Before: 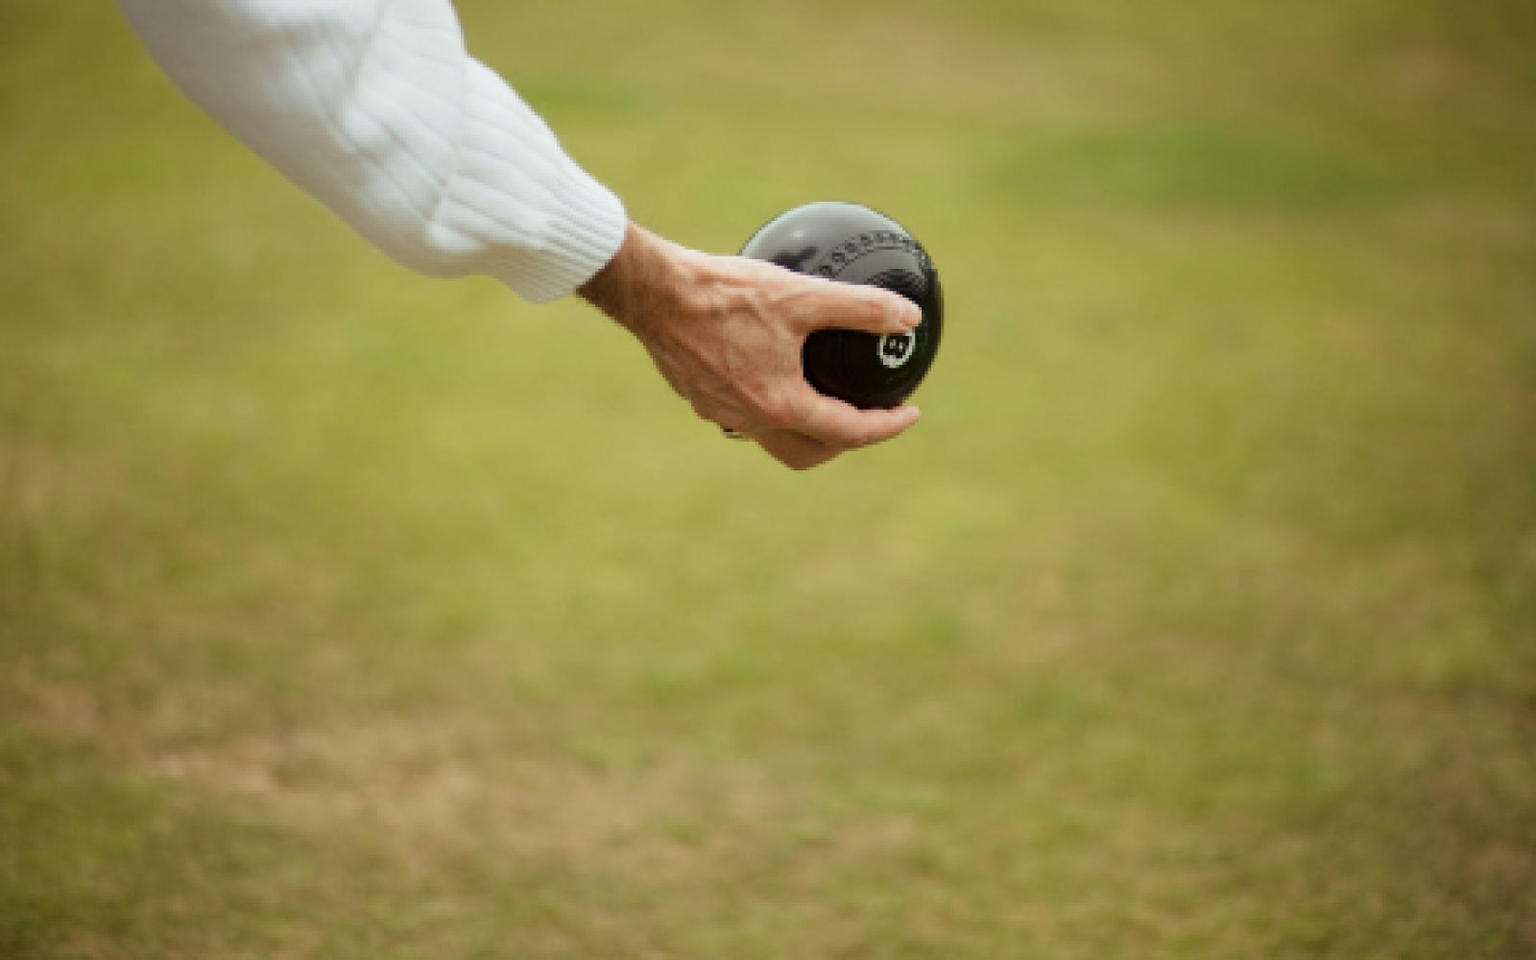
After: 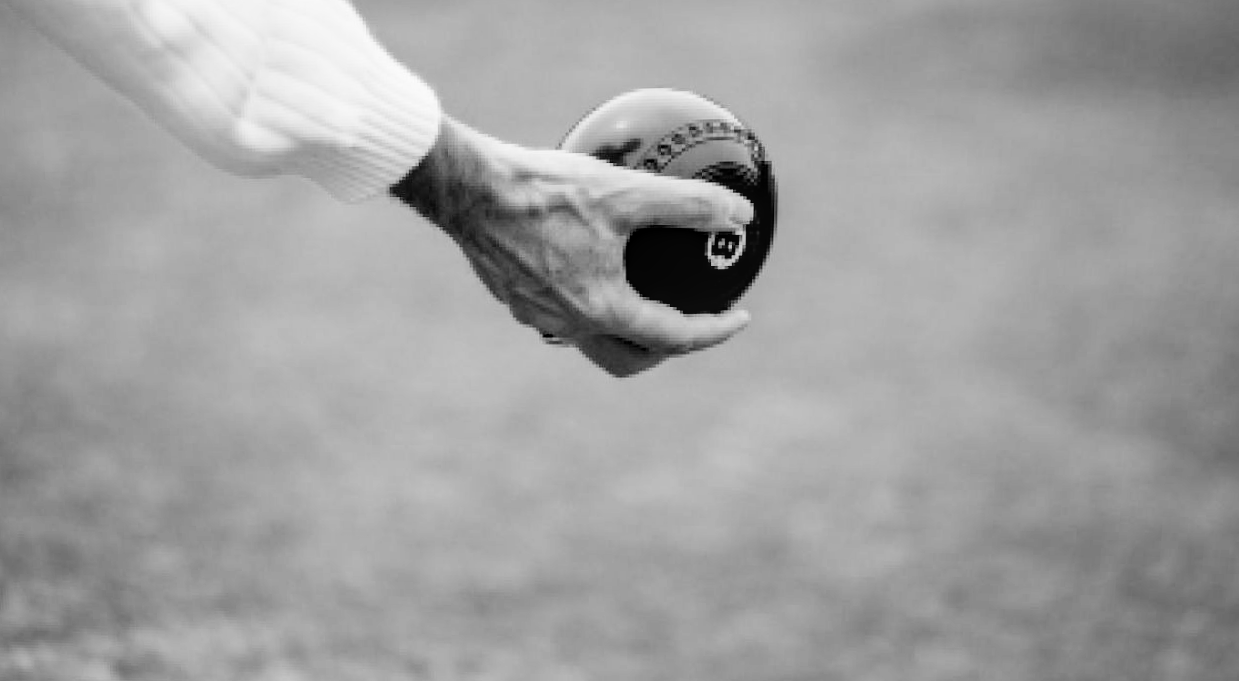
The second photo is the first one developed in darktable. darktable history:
filmic rgb: black relative exposure -5 EV, hardness 2.88, contrast 1.4, highlights saturation mix -30%
exposure: black level correction 0.001, exposure 0.5 EV, compensate exposure bias true, compensate highlight preservation false
white balance: red 0.983, blue 1.036
crop: left 7.856%, top 11.836%, right 10.12%, bottom 15.387%
color contrast: green-magenta contrast 0.85, blue-yellow contrast 1.25, unbound 0
rotate and perspective: rotation 0.062°, lens shift (vertical) 0.115, lens shift (horizontal) -0.133, crop left 0.047, crop right 0.94, crop top 0.061, crop bottom 0.94
local contrast: on, module defaults
color calibration: output gray [0.25, 0.35, 0.4, 0], x 0.383, y 0.372, temperature 3905.17 K
